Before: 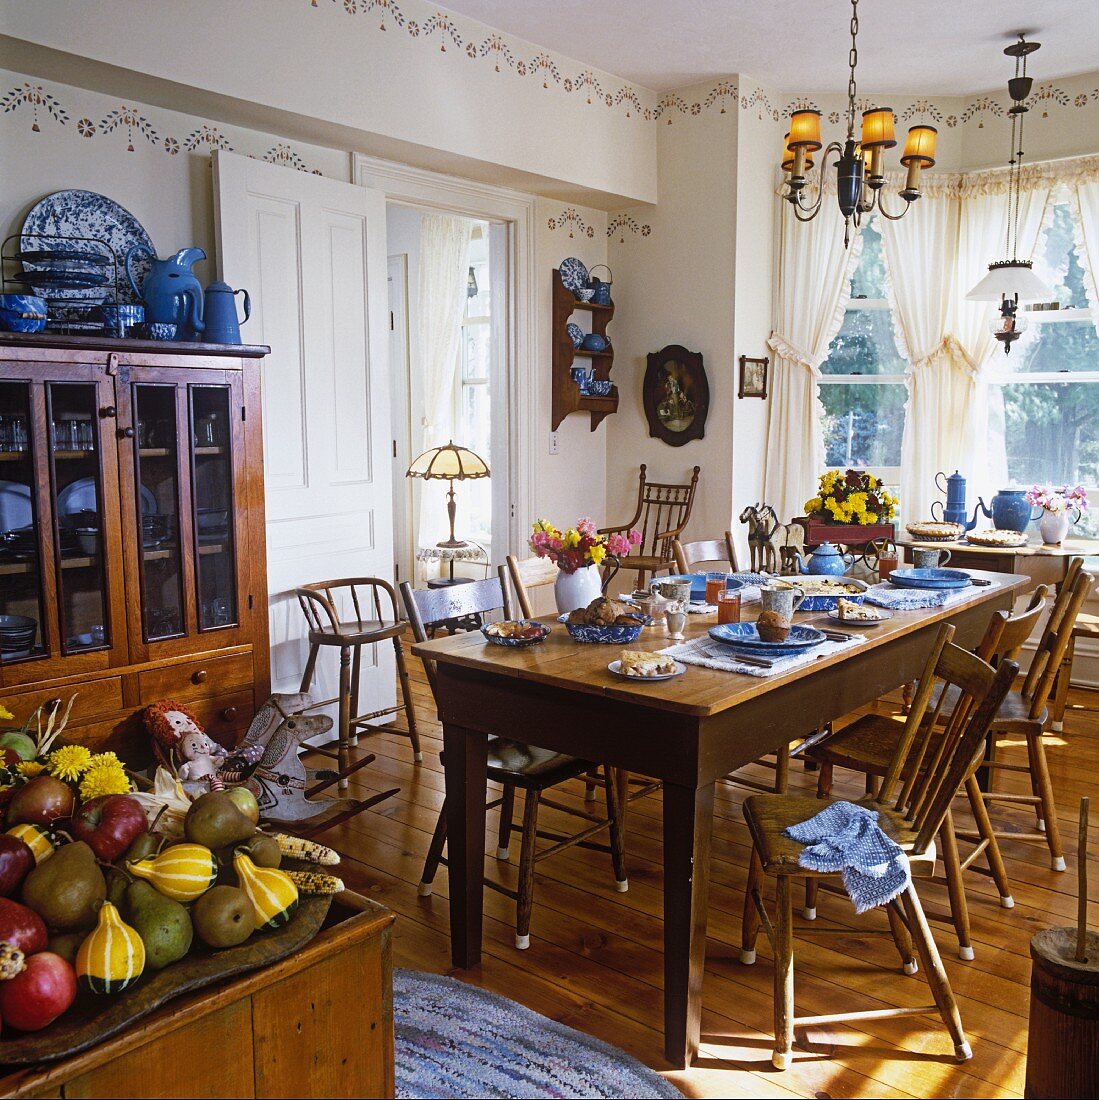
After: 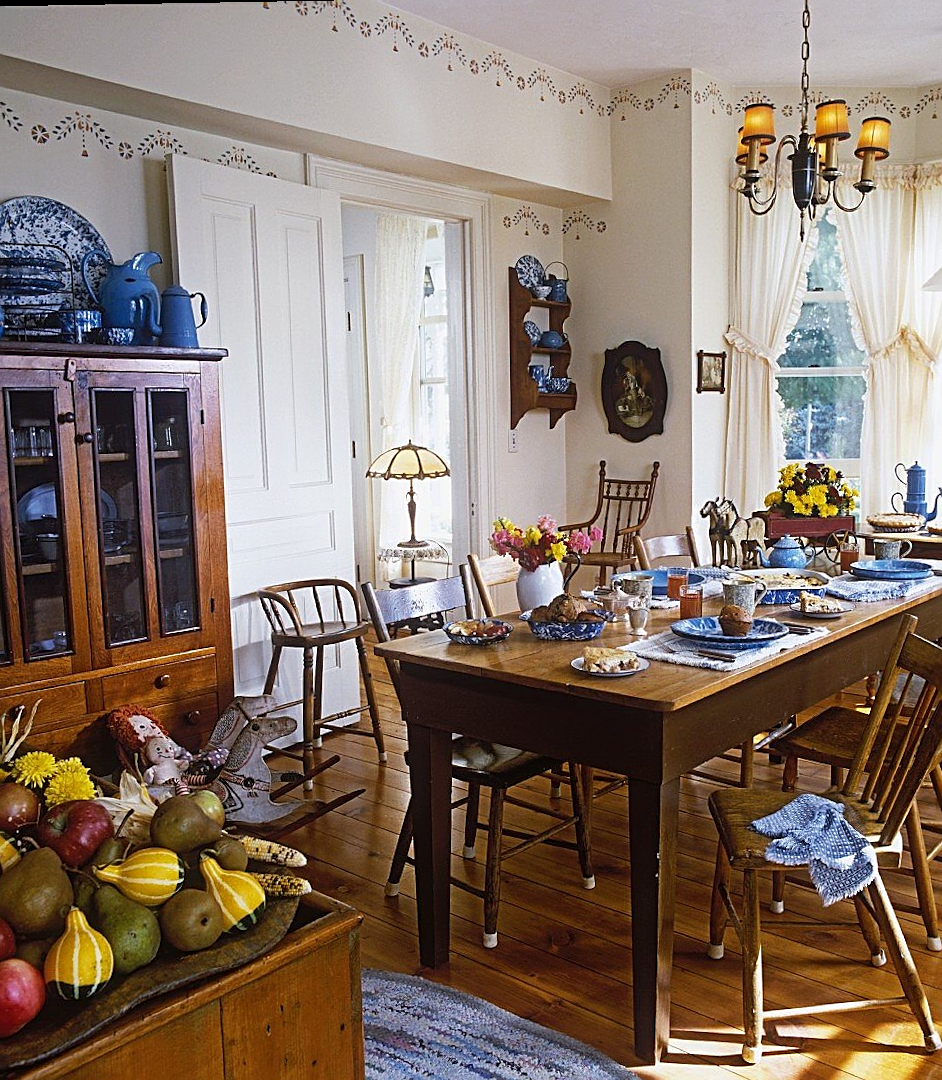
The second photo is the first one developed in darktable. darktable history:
crop and rotate: angle 1°, left 4.373%, top 1.036%, right 11.358%, bottom 2.378%
sharpen: on, module defaults
